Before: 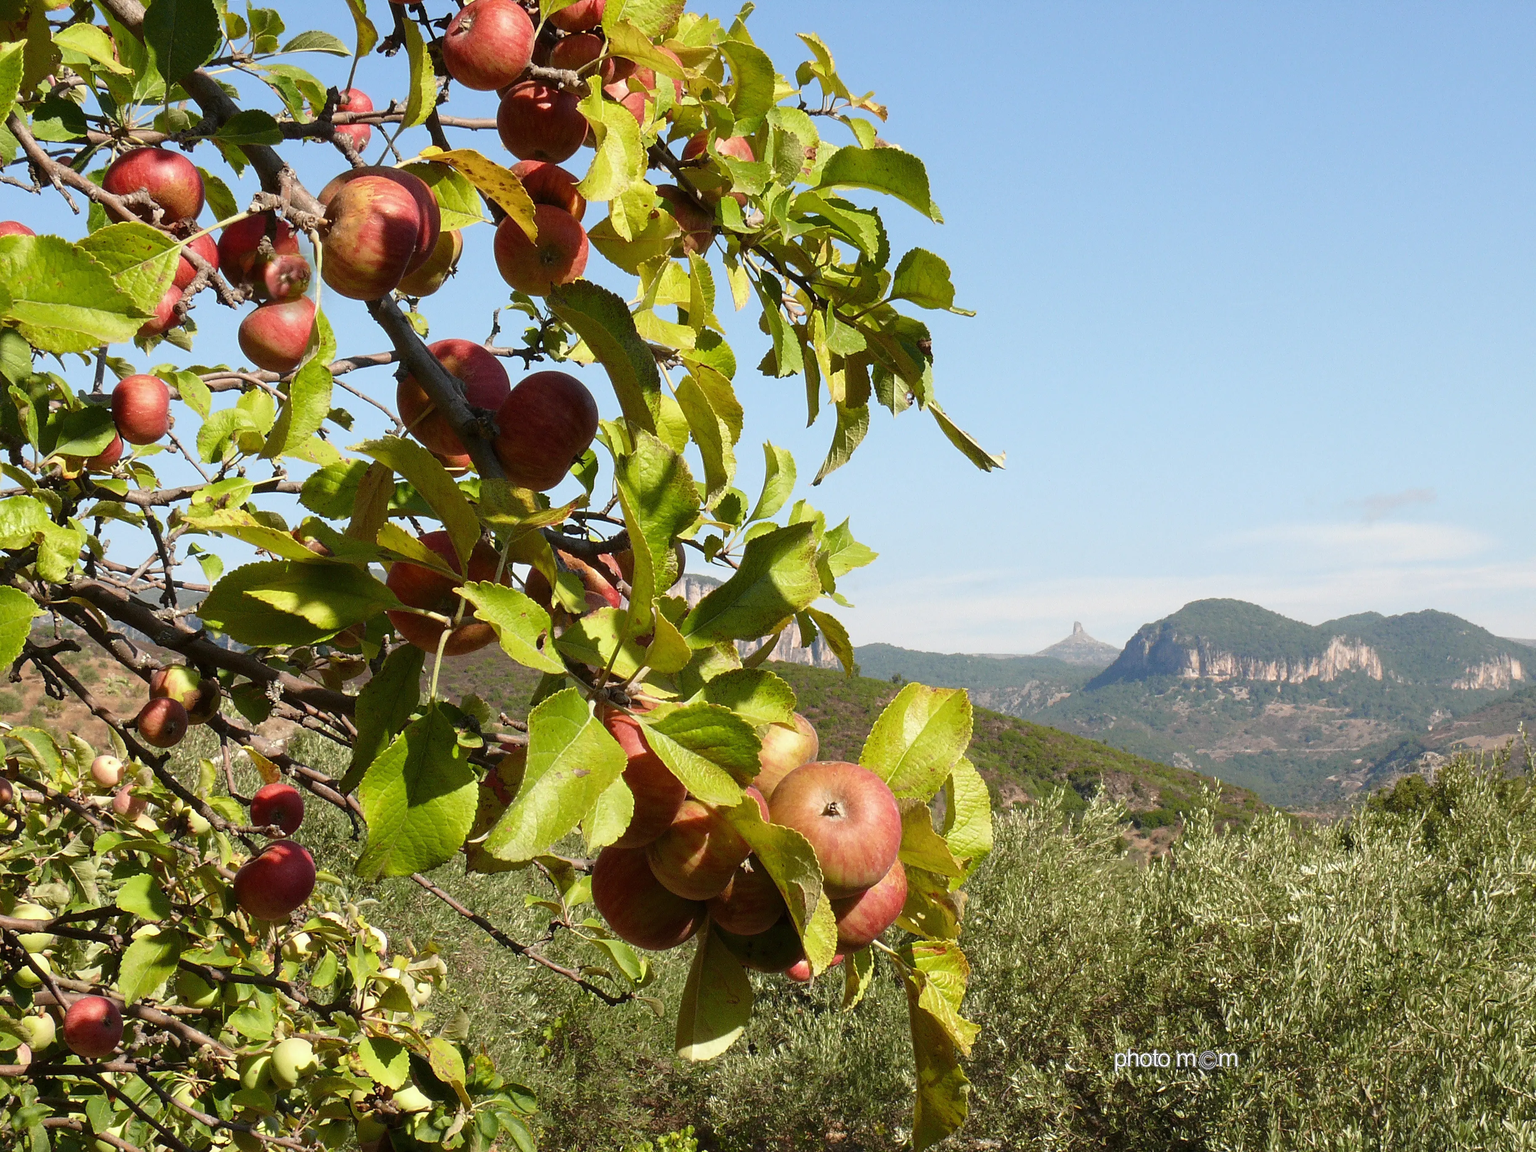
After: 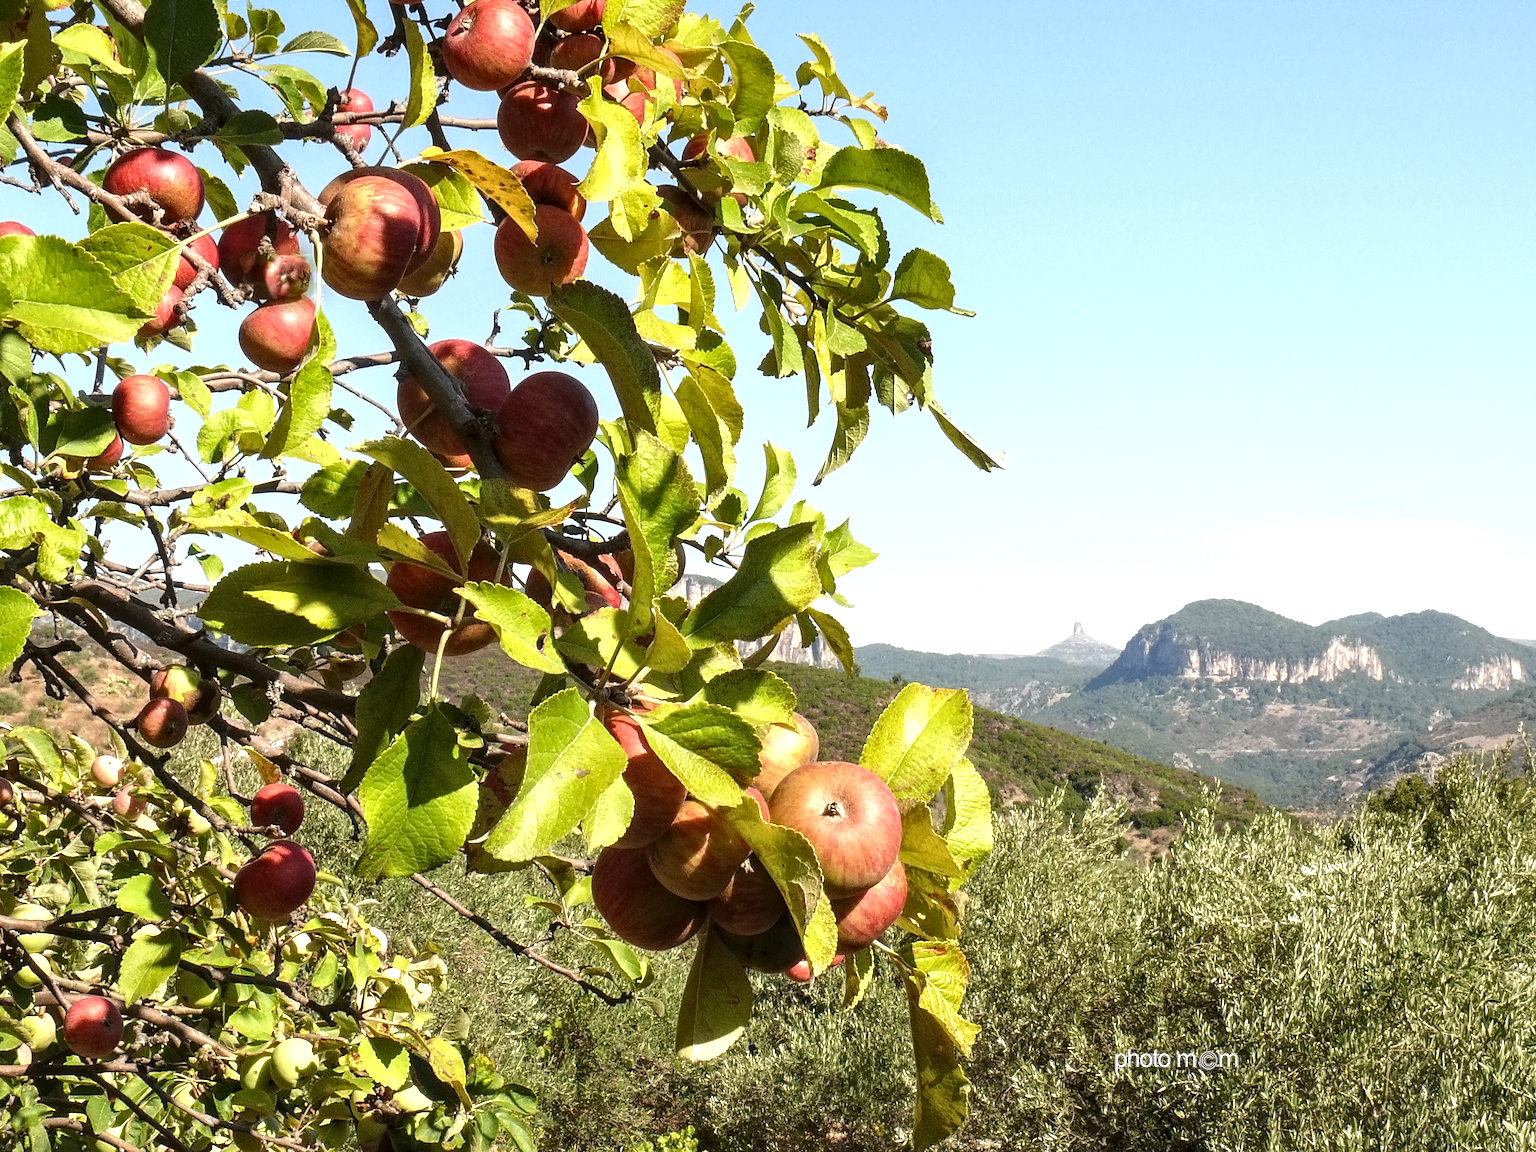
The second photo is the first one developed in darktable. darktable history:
exposure: black level correction 0.001, exposure 0.3 EV, compensate highlight preservation false
contrast equalizer: y [[0.5 ×6], [0.5 ×6], [0.5 ×6], [0 ×6], [0, 0.039, 0.251, 0.29, 0.293, 0.292]]
local contrast: on, module defaults
tone equalizer: -8 EV -0.417 EV, -7 EV -0.389 EV, -6 EV -0.333 EV, -5 EV -0.222 EV, -3 EV 0.222 EV, -2 EV 0.333 EV, -1 EV 0.389 EV, +0 EV 0.417 EV, edges refinement/feathering 500, mask exposure compensation -1.57 EV, preserve details no
